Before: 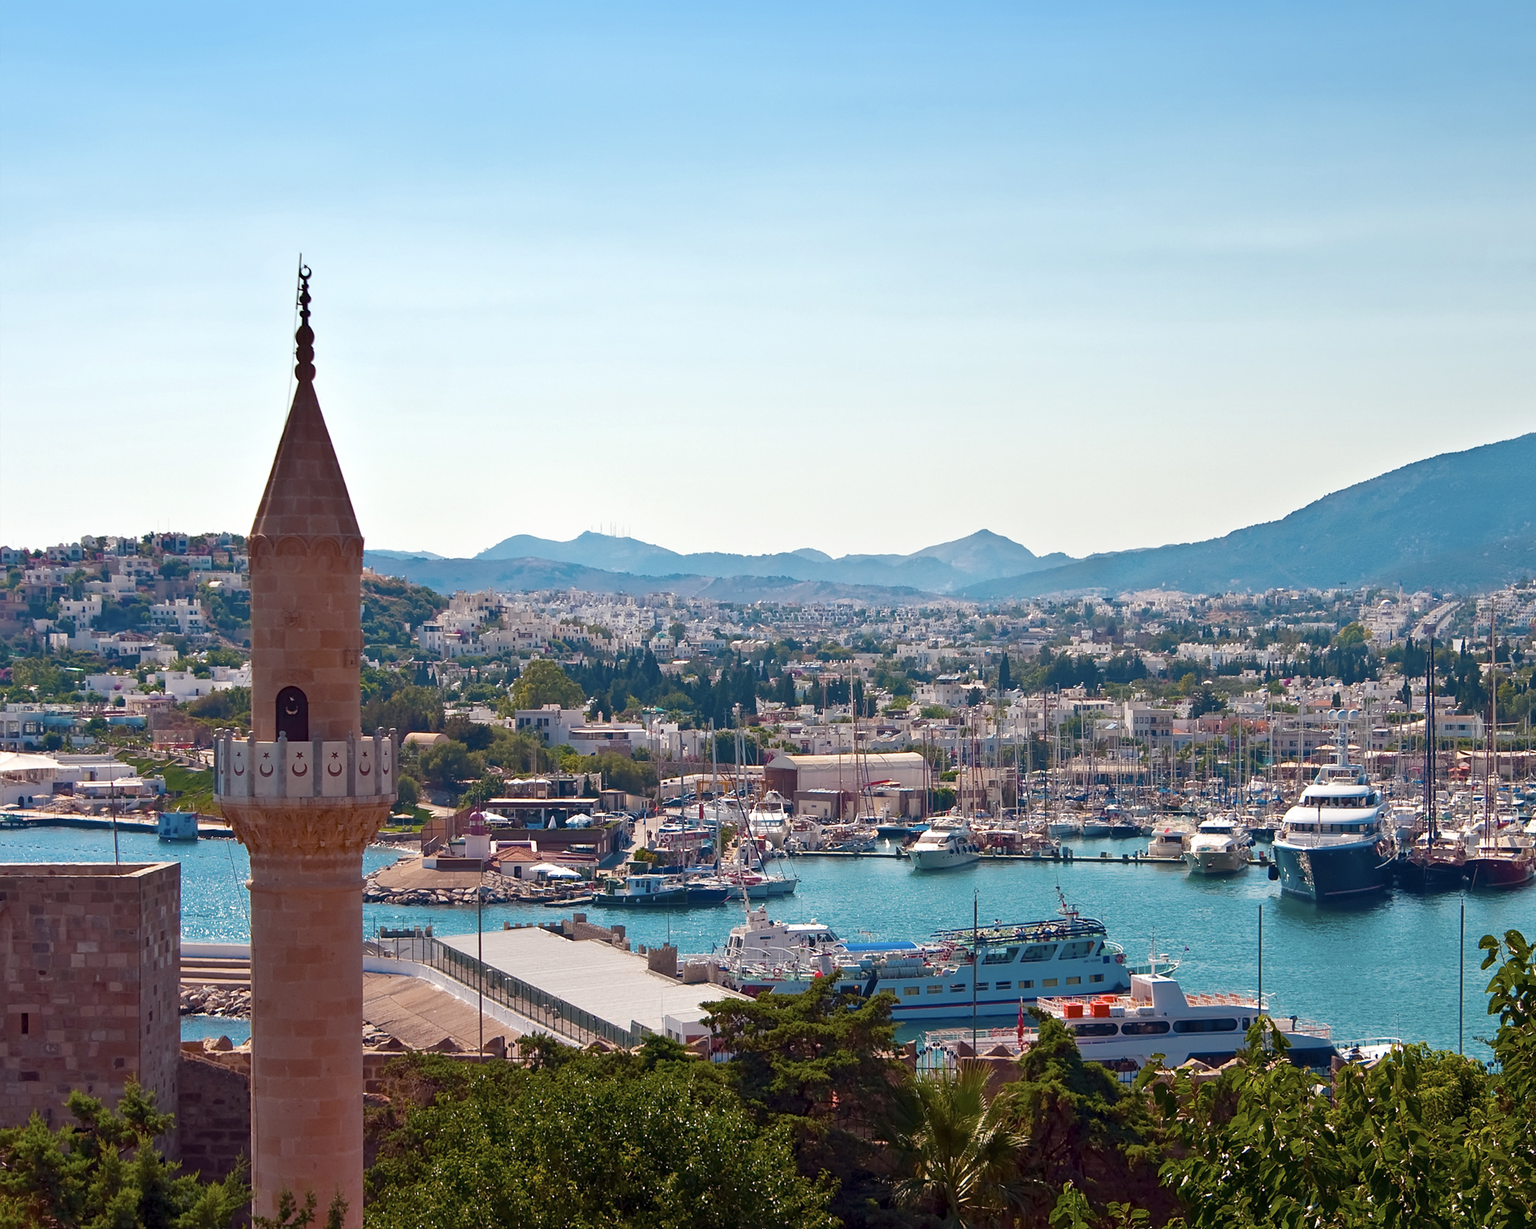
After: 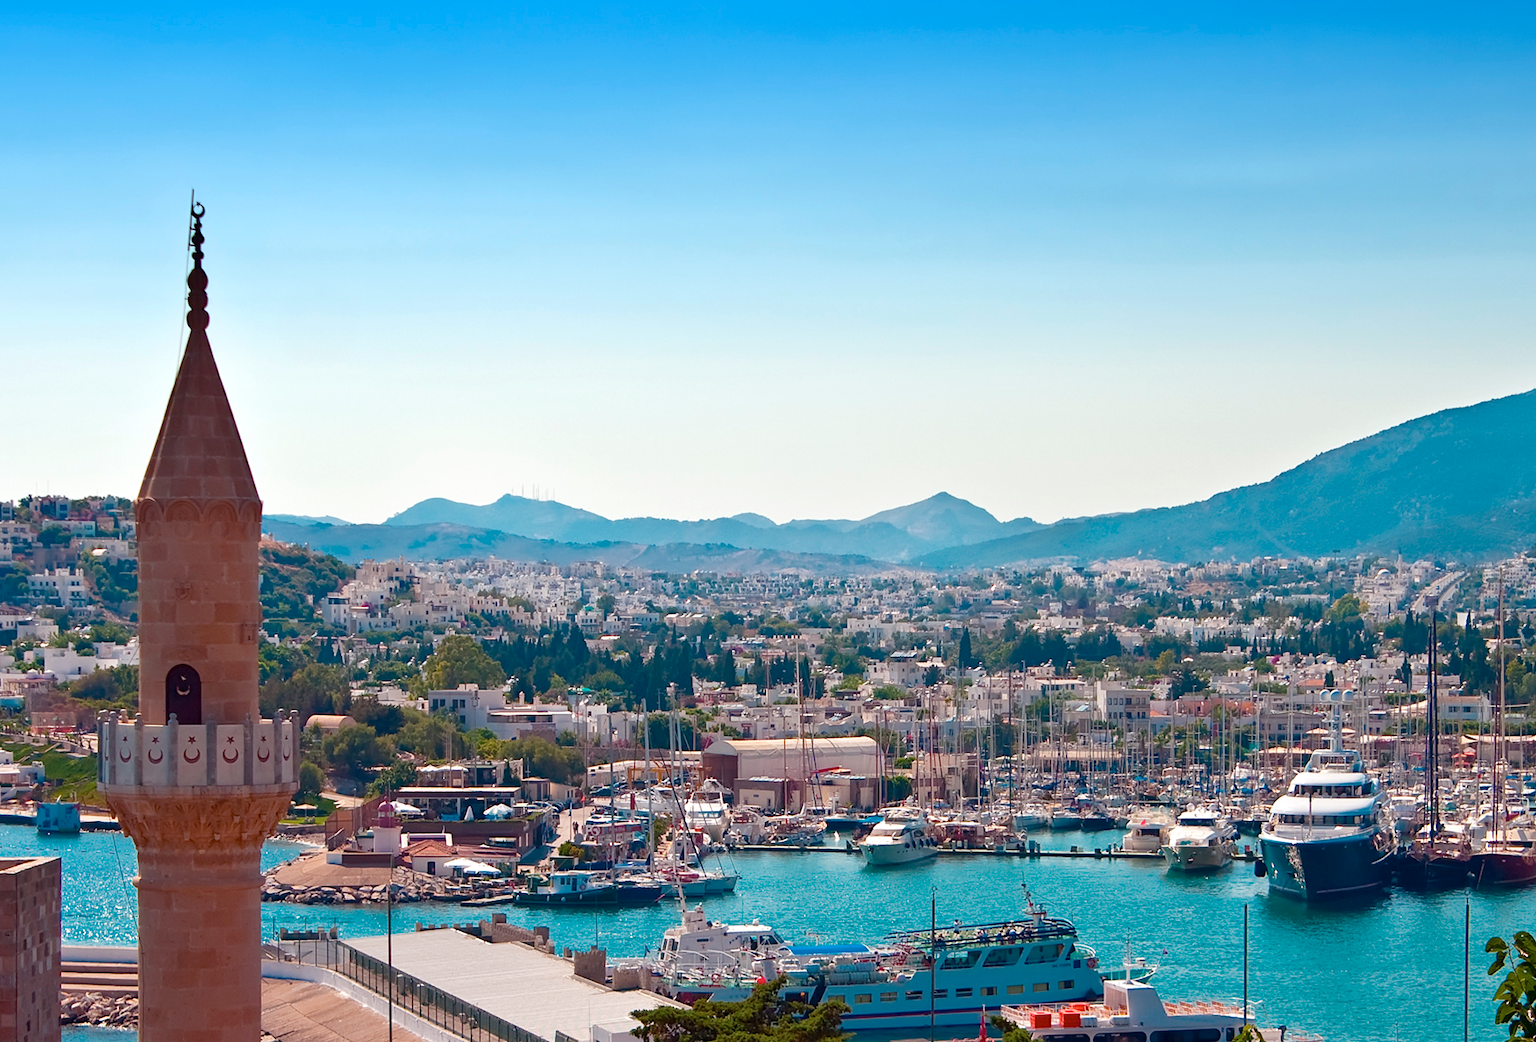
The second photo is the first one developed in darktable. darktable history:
graduated density: density 2.02 EV, hardness 44%, rotation 0.374°, offset 8.21, hue 208.8°, saturation 97%
crop: left 8.155%, top 6.611%, bottom 15.385%
